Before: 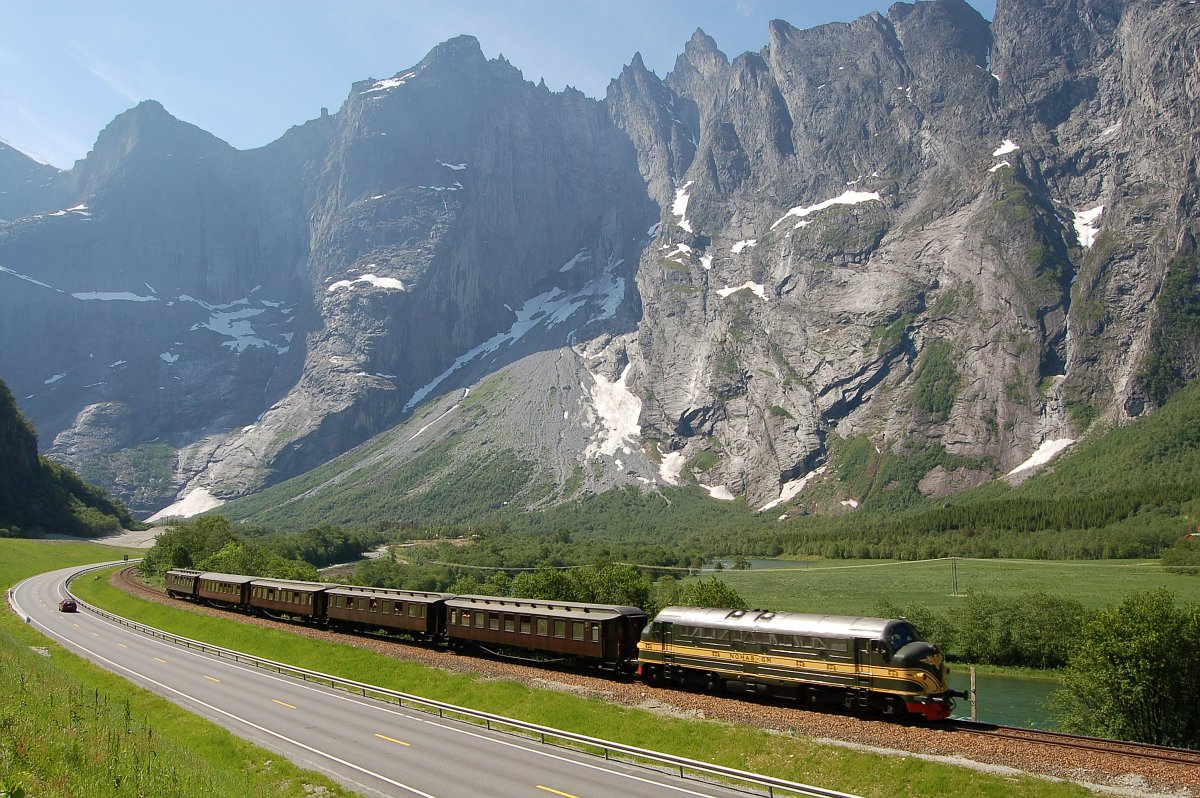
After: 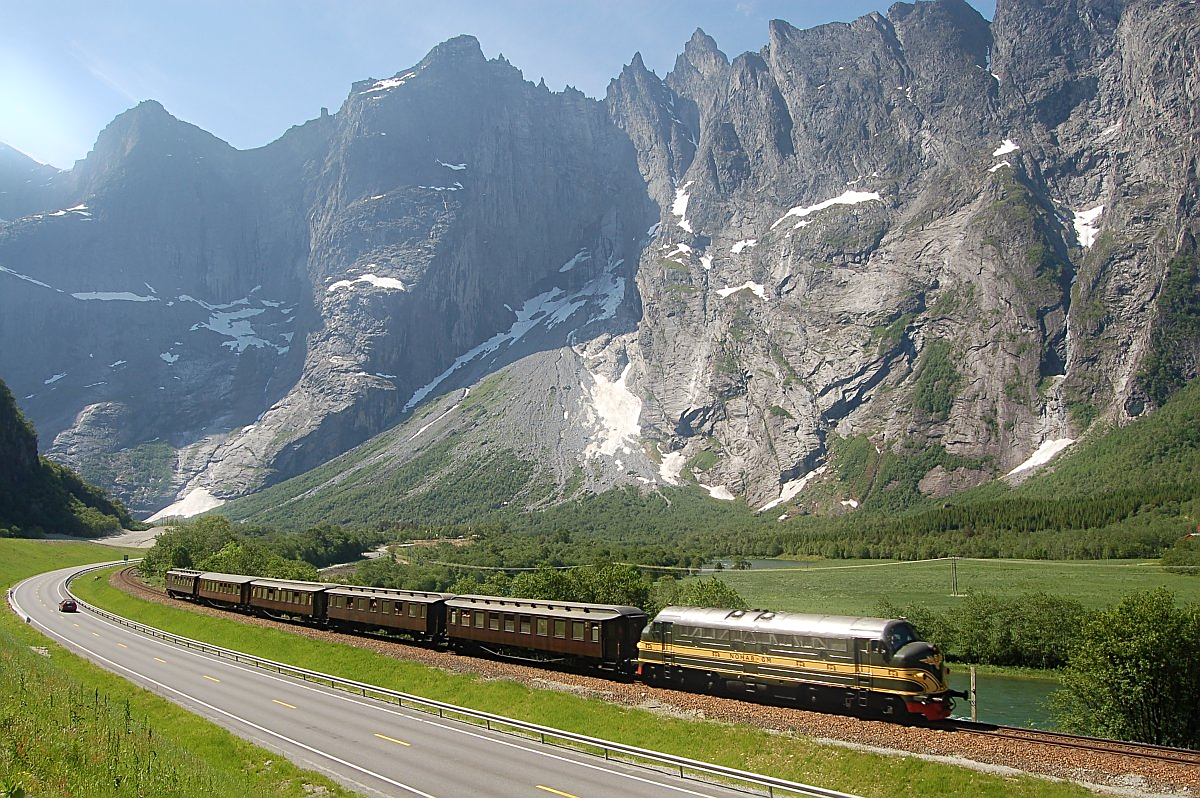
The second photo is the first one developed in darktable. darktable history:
sharpen: on, module defaults
bloom: size 5%, threshold 95%, strength 15%
